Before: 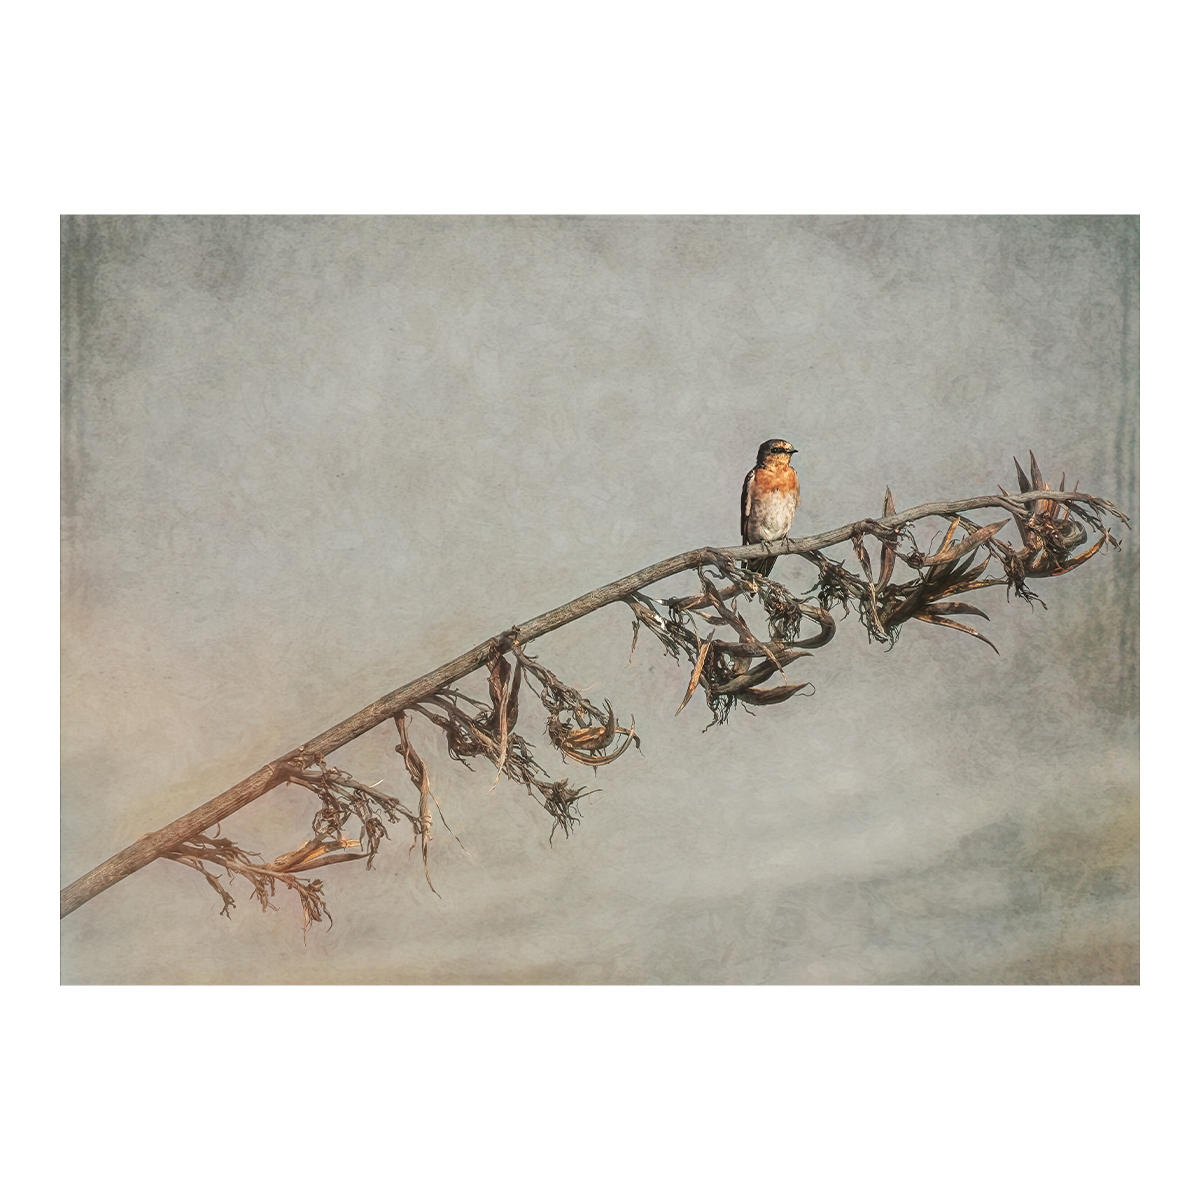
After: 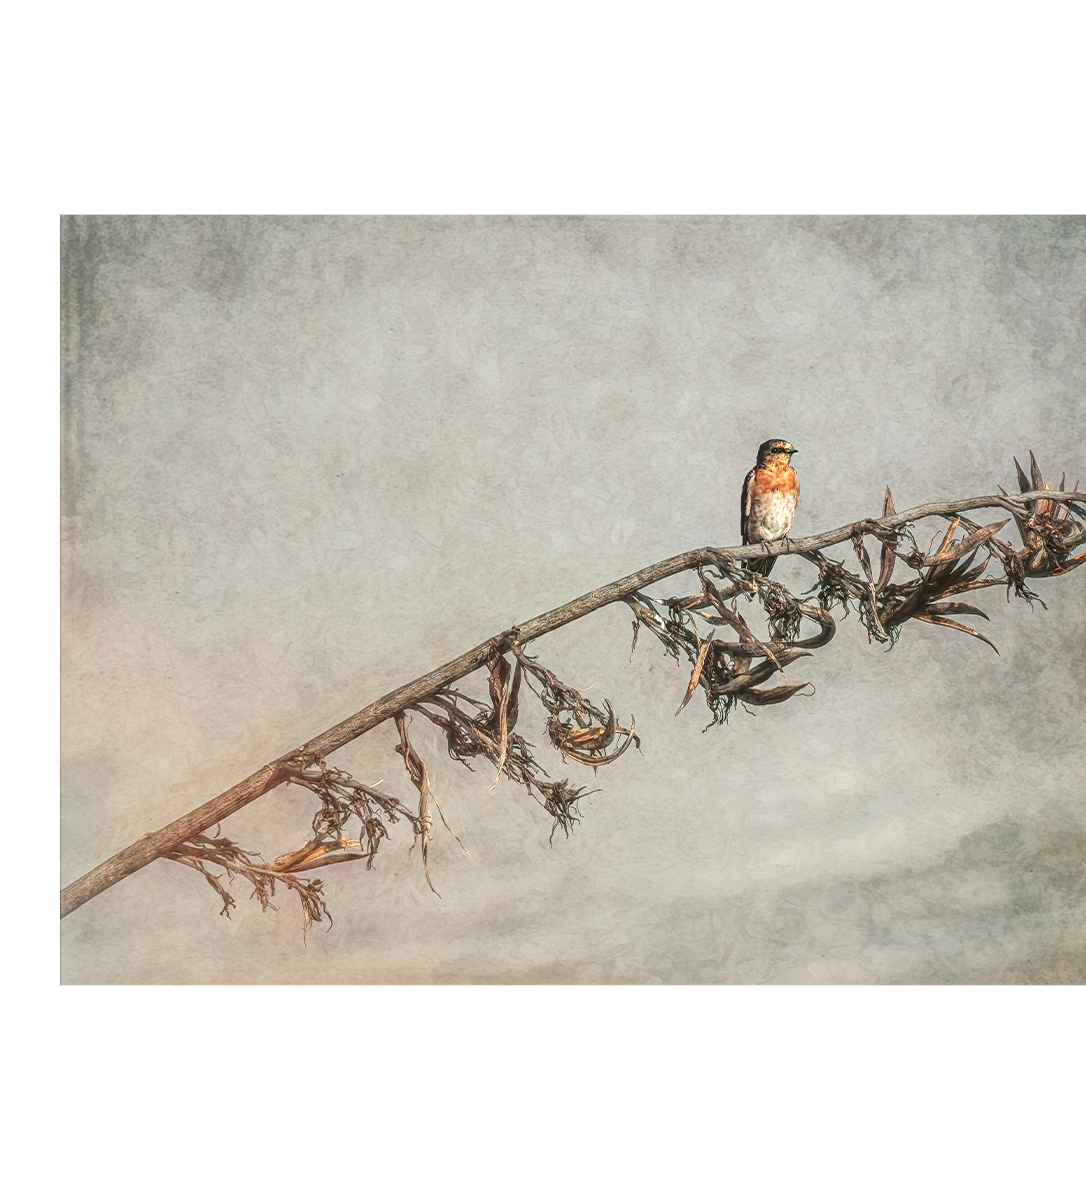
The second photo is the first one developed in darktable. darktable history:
local contrast: on, module defaults
crop: right 9.481%, bottom 0.02%
exposure: exposure 0.345 EV, compensate highlight preservation false
